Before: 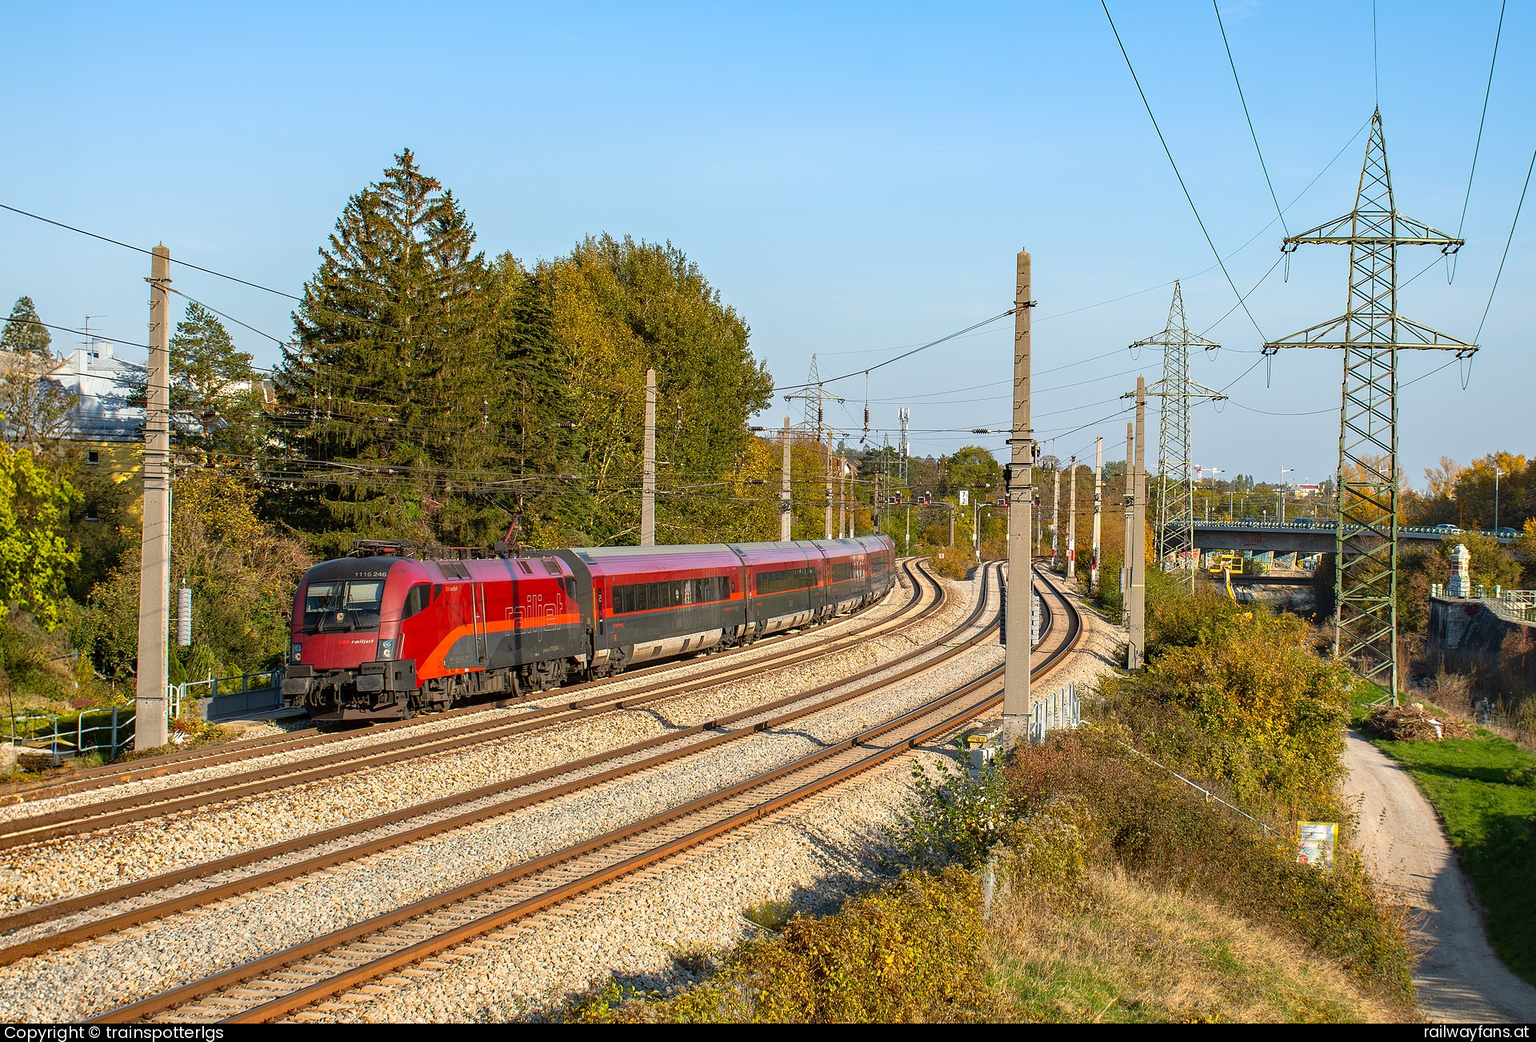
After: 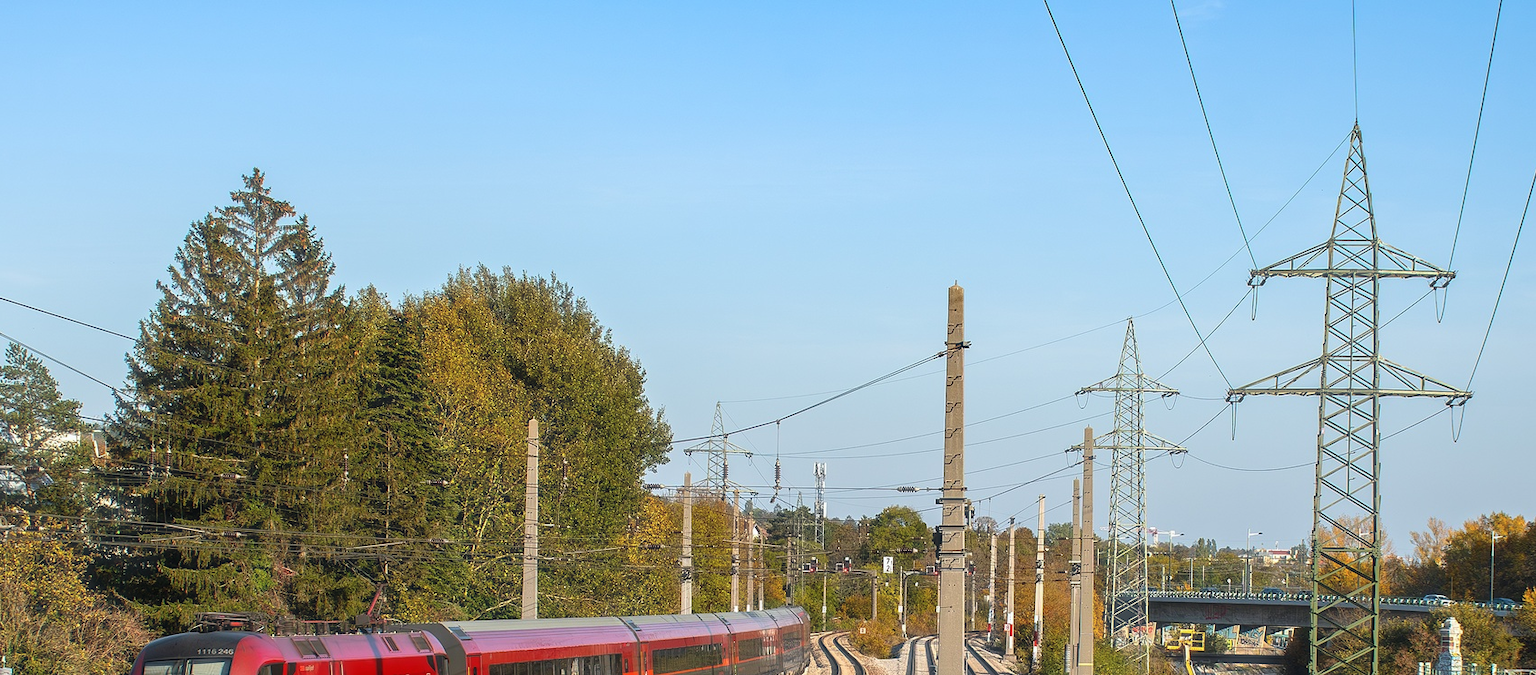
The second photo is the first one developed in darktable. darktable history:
crop and rotate: left 11.812%, bottom 42.776%
haze removal: strength -0.1, adaptive false
